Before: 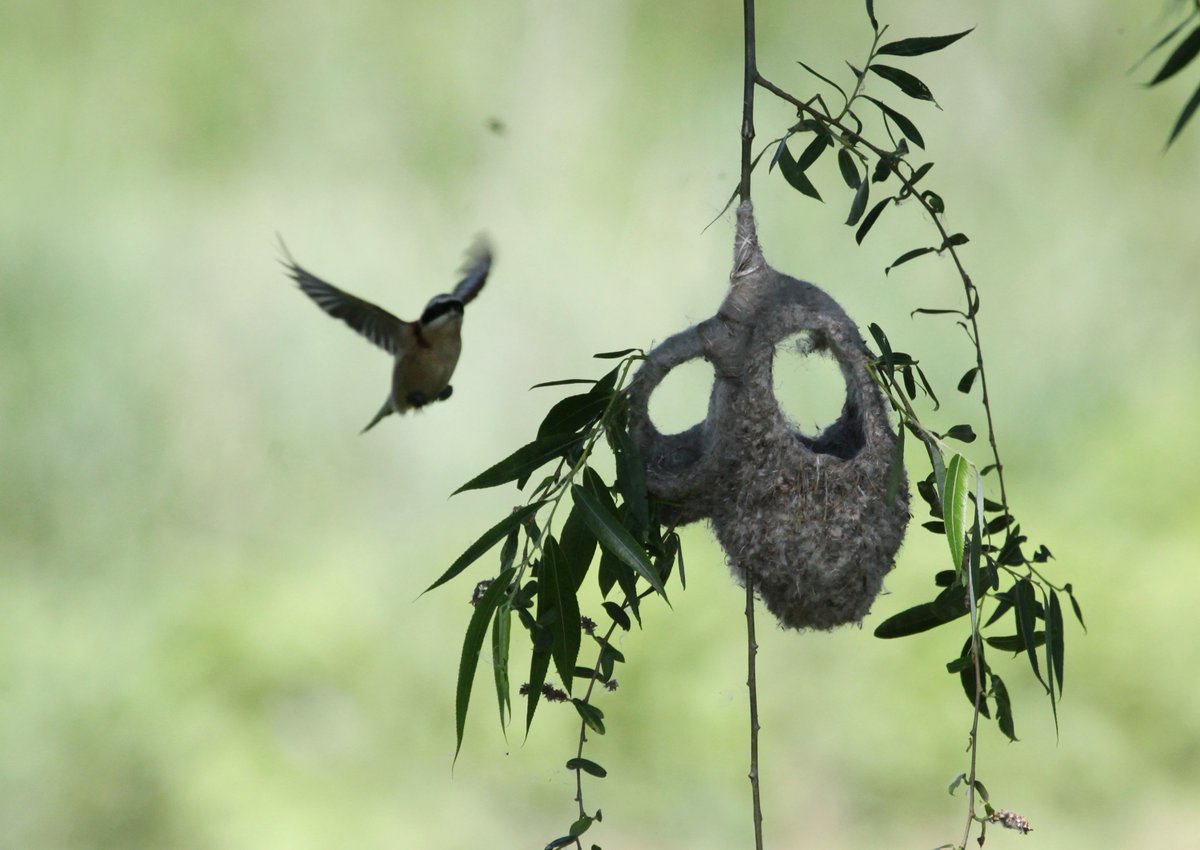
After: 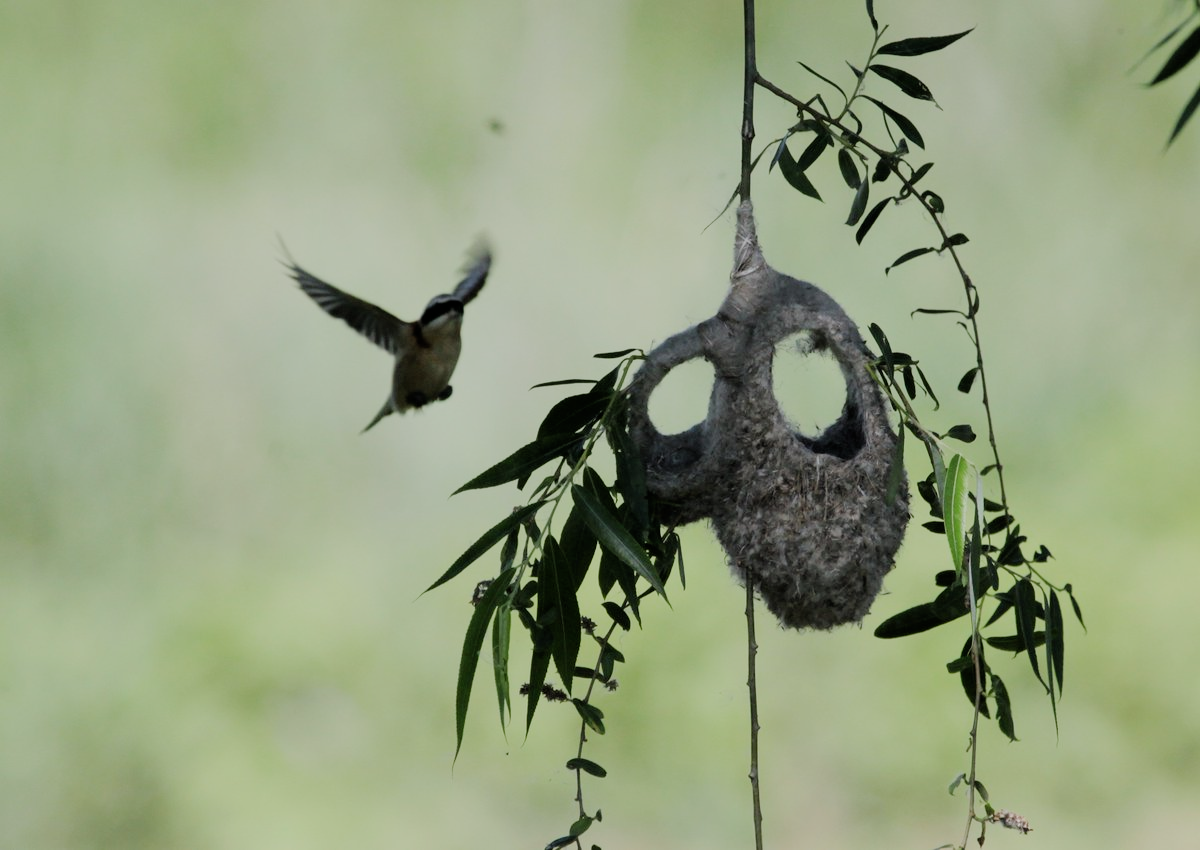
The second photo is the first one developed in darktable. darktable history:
white balance: red 1, blue 1
filmic rgb: black relative exposure -6.98 EV, white relative exposure 5.63 EV, hardness 2.86
